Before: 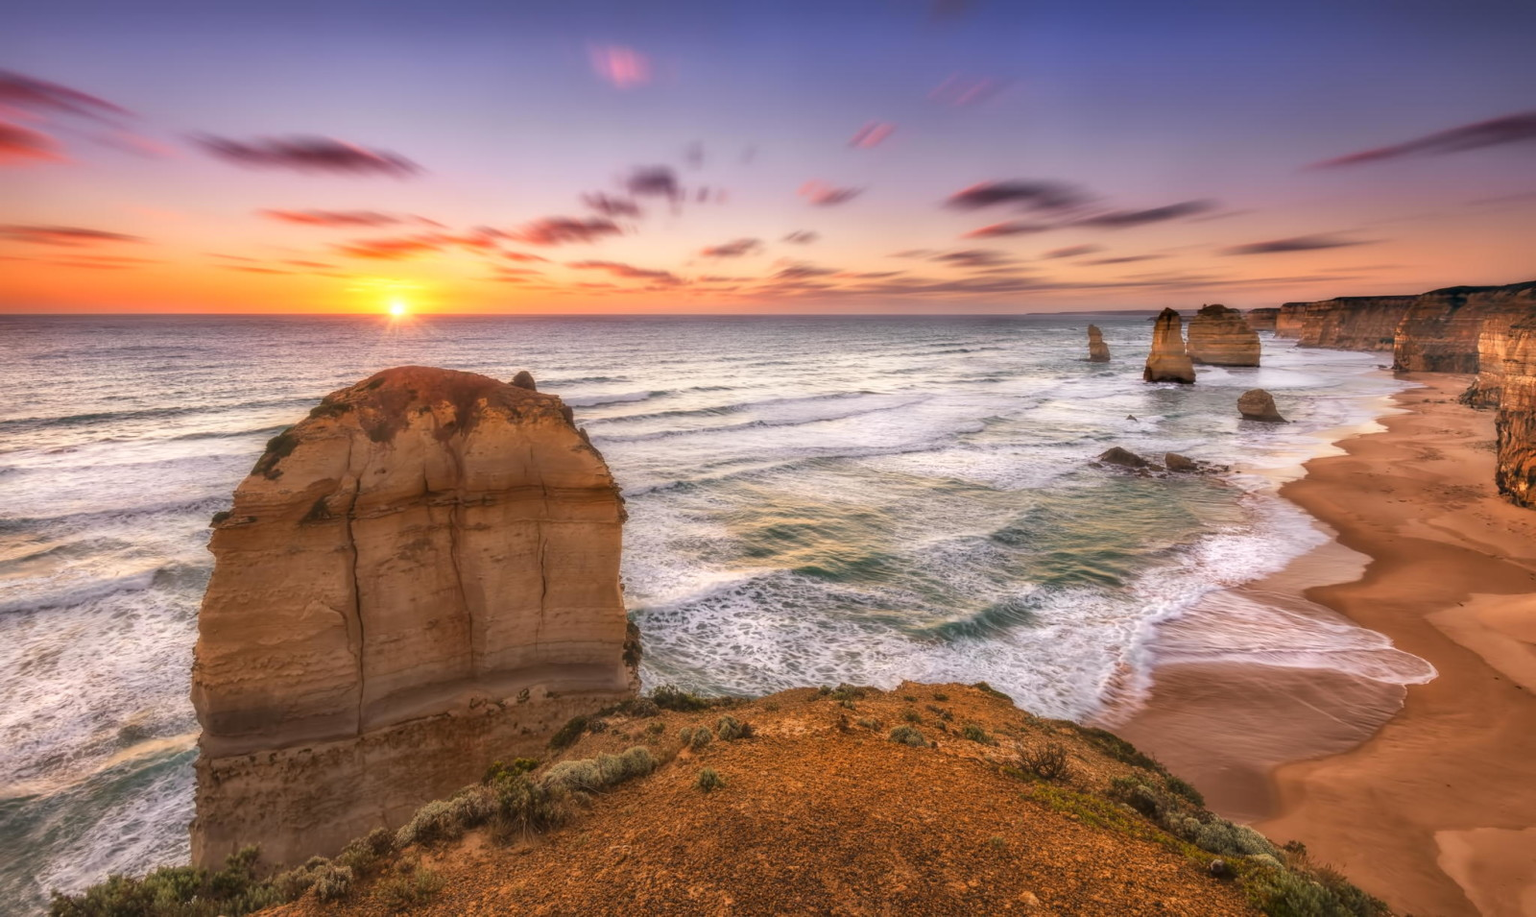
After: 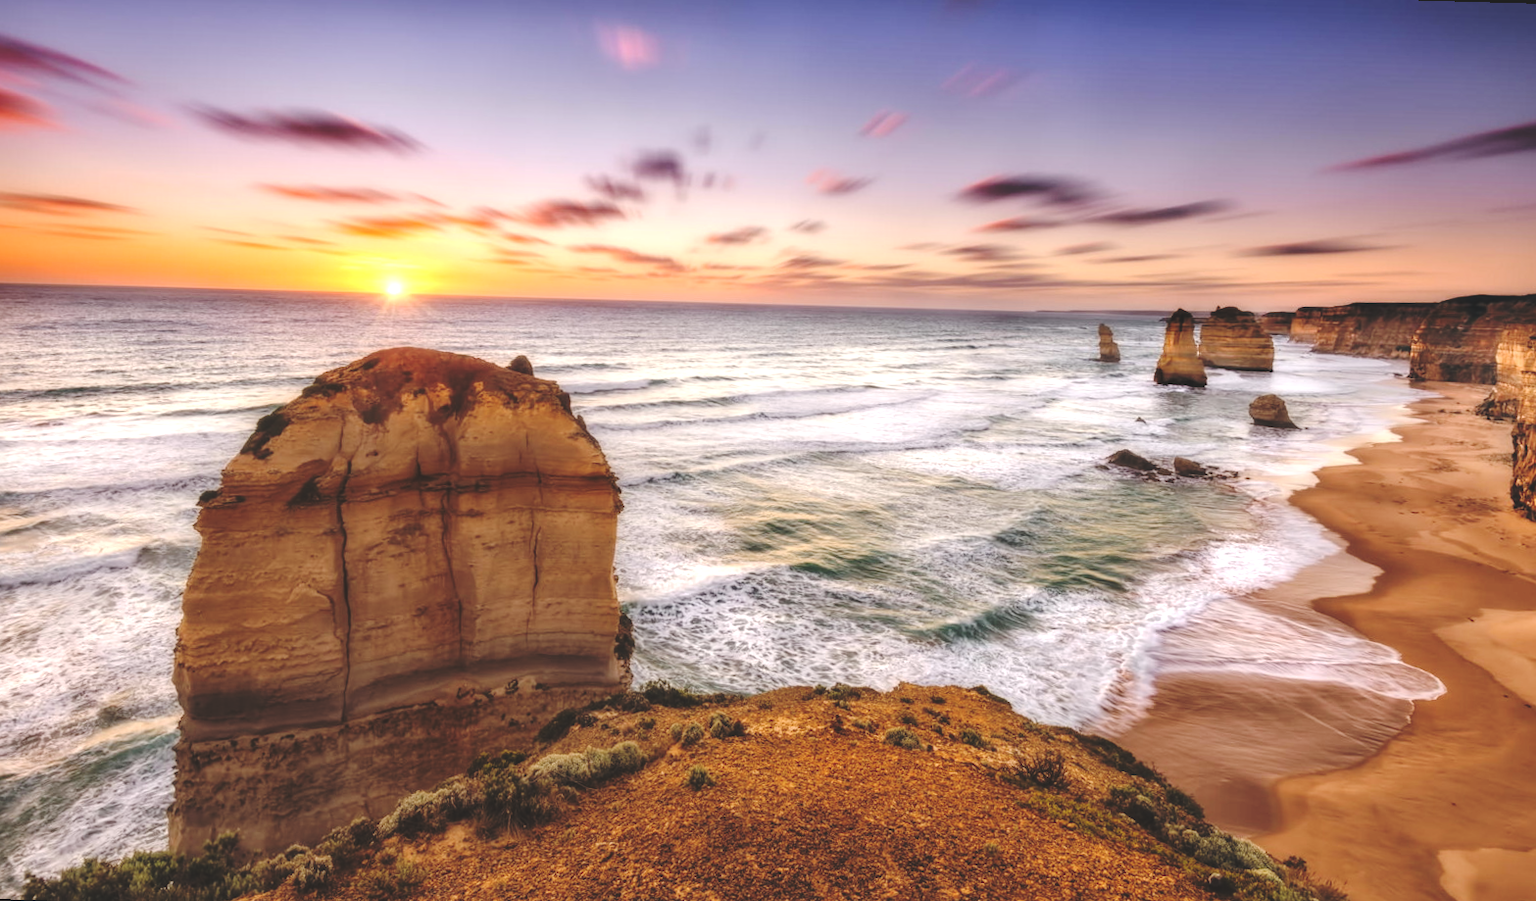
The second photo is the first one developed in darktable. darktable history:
rotate and perspective: rotation 1.57°, crop left 0.018, crop right 0.982, crop top 0.039, crop bottom 0.961
levels: levels [0.052, 0.496, 0.908]
base curve: curves: ch0 [(0, 0.024) (0.055, 0.065) (0.121, 0.166) (0.236, 0.319) (0.693, 0.726) (1, 1)], preserve colors none
